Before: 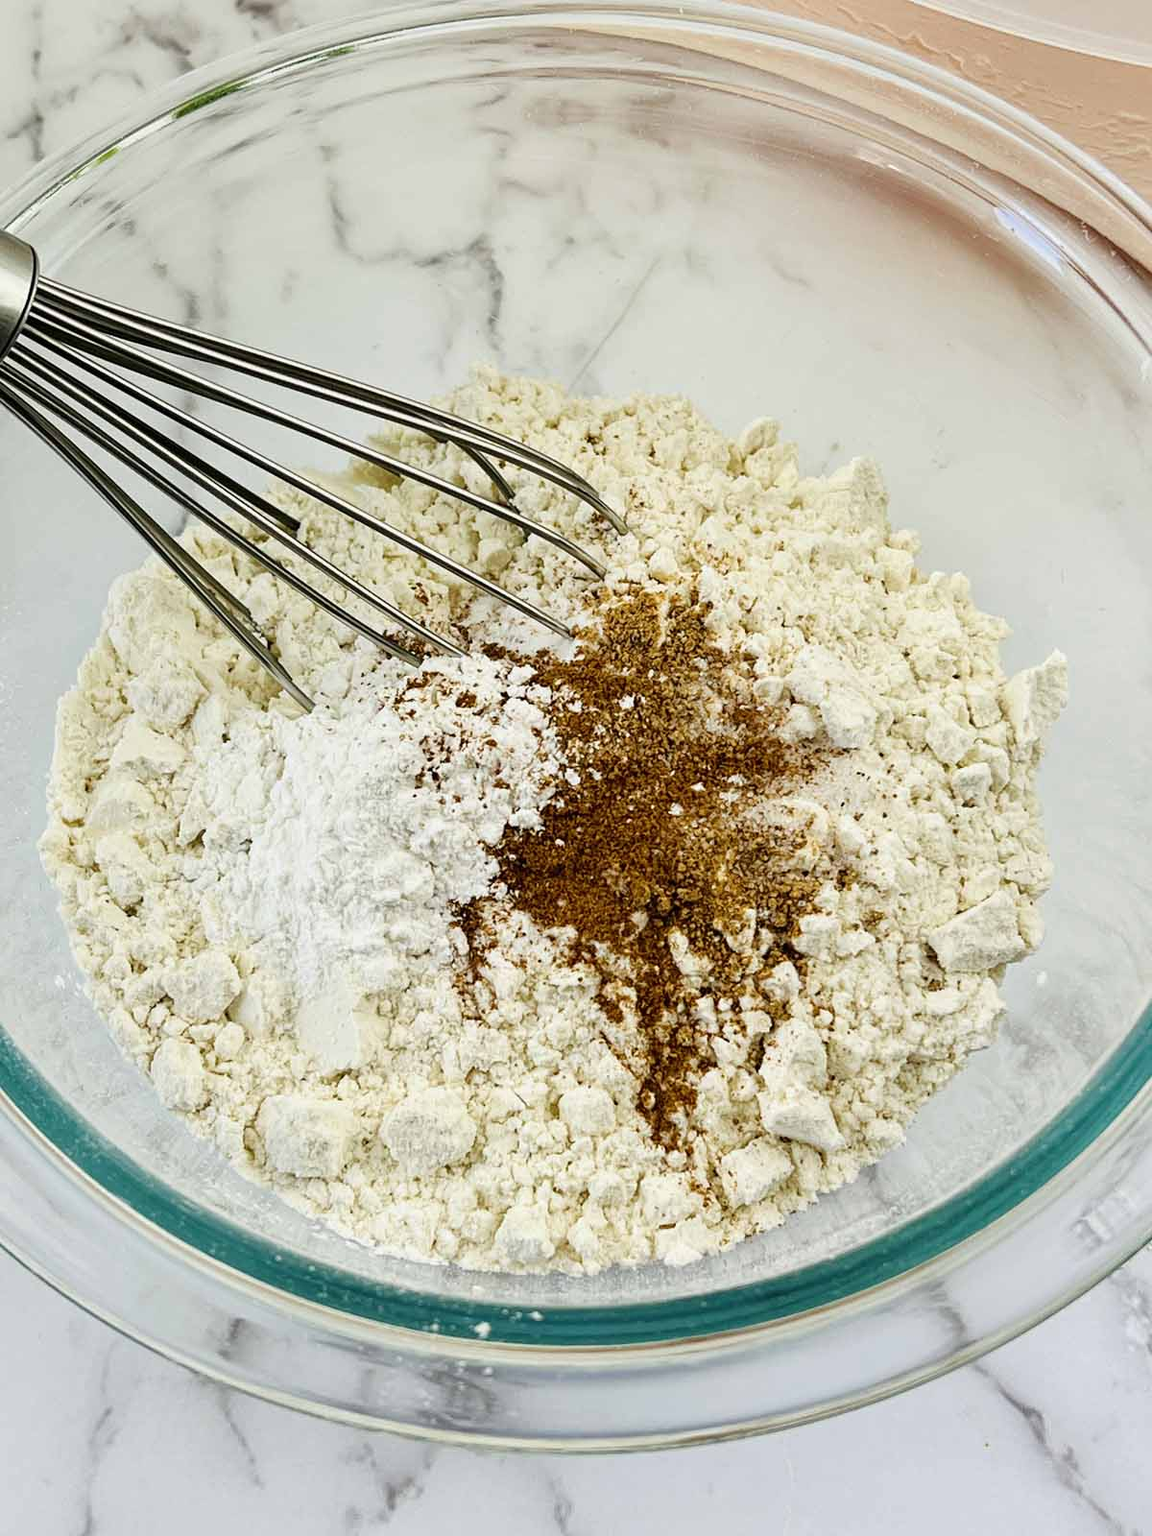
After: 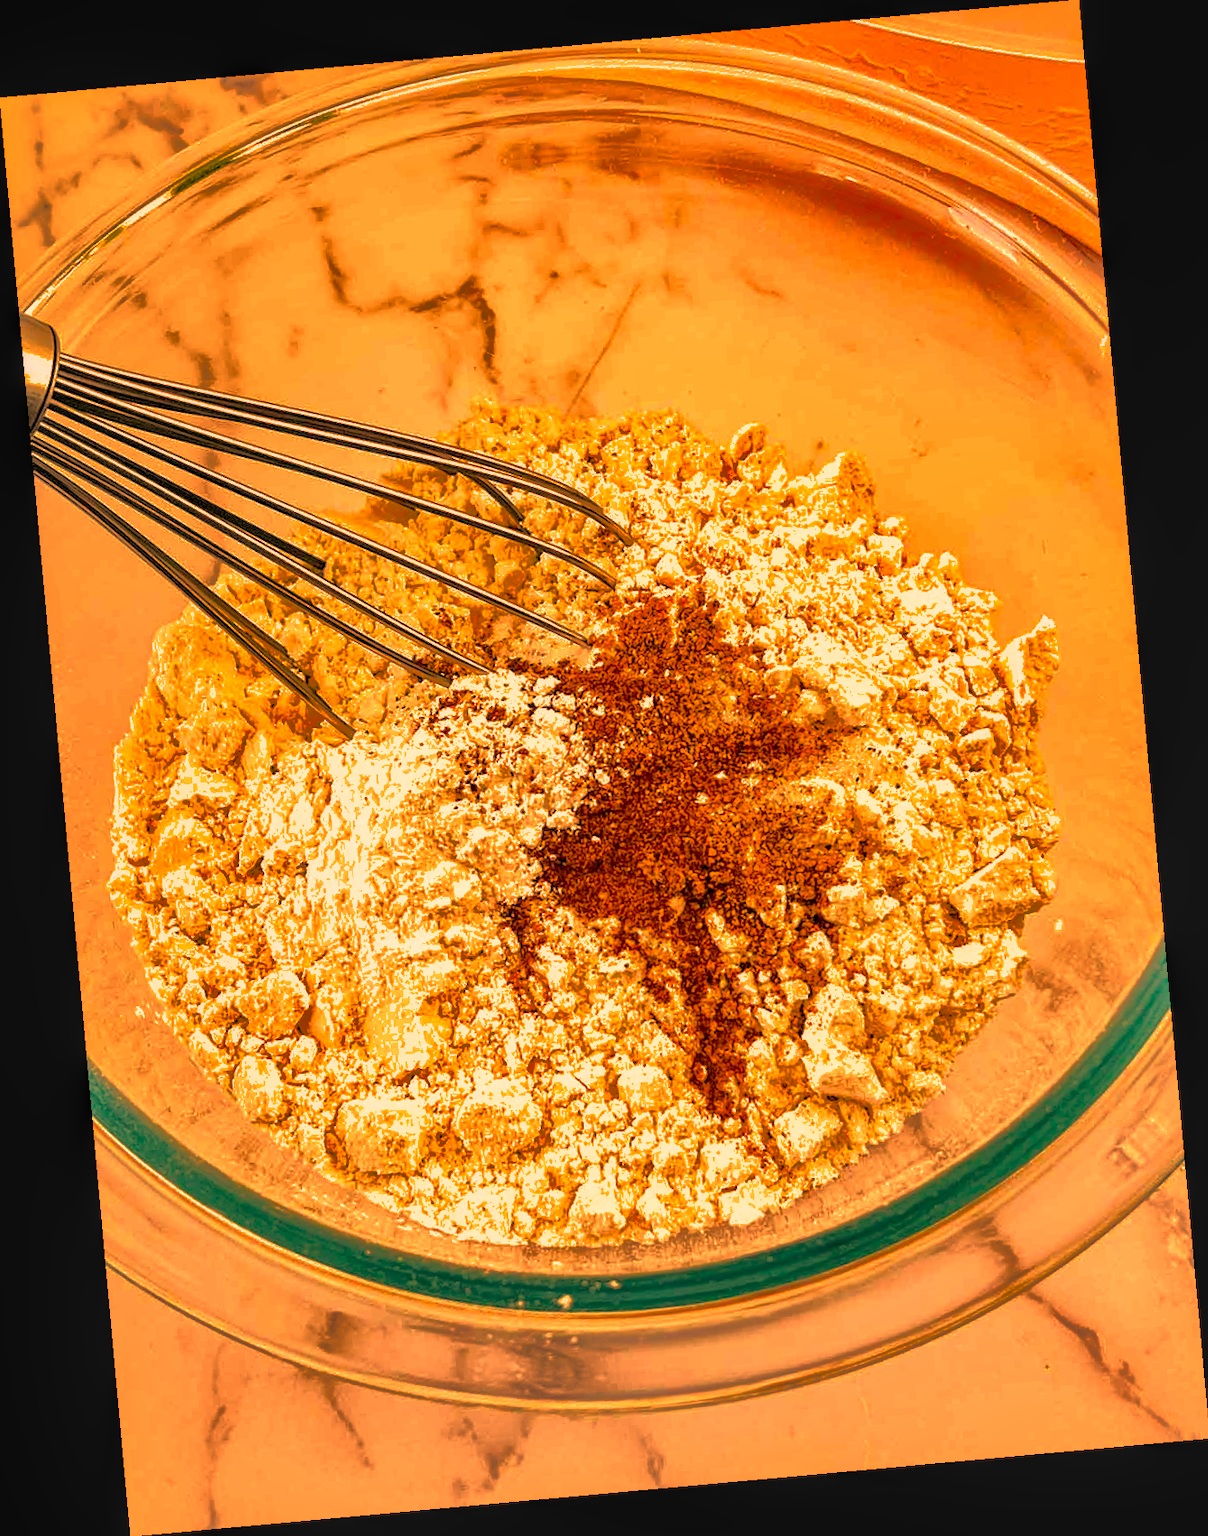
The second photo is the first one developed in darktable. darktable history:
rotate and perspective: rotation -5.2°, automatic cropping off
local contrast: on, module defaults
shadows and highlights: highlights -60
white balance: red 1.467, blue 0.684
